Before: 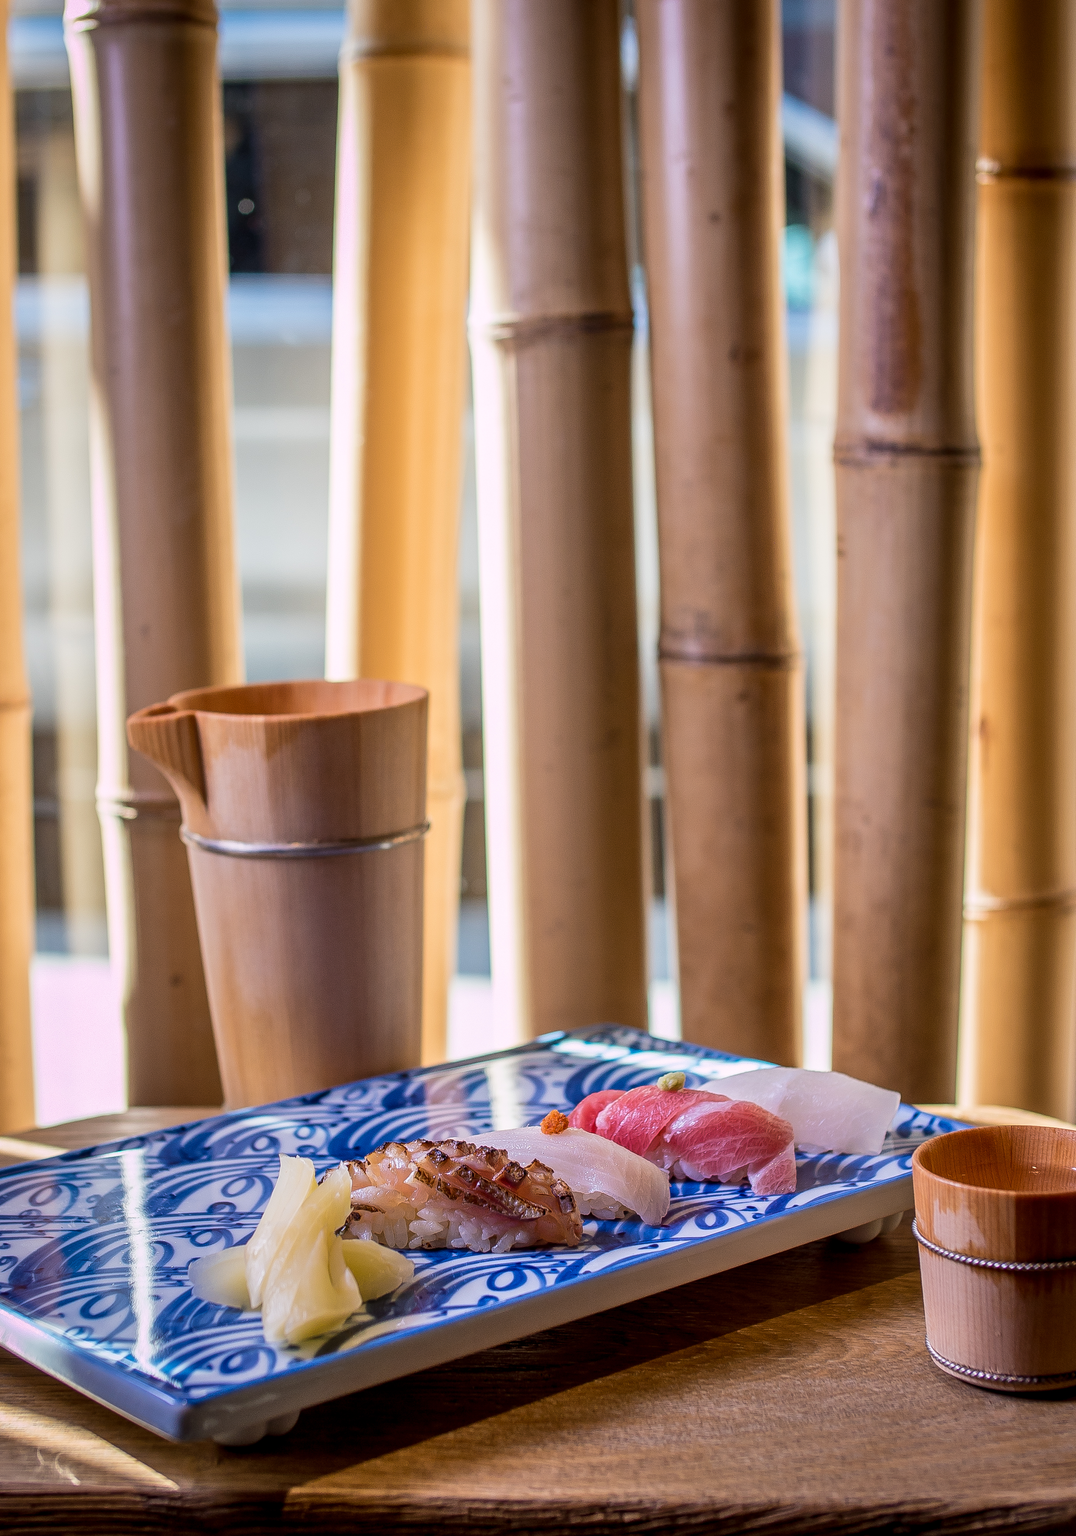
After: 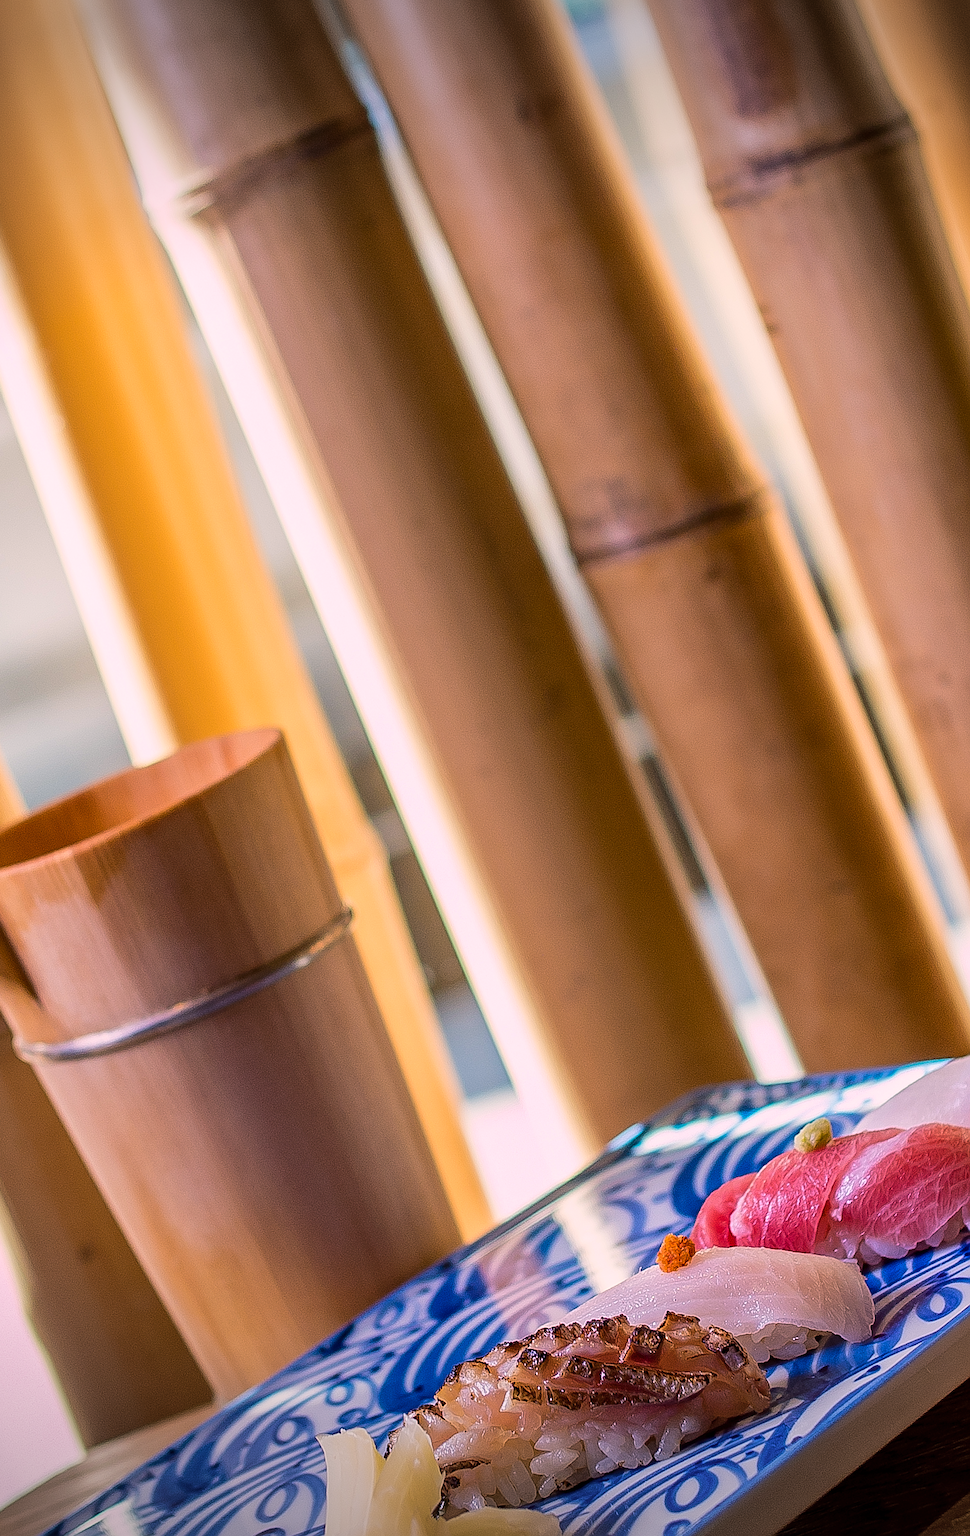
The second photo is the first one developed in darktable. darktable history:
crop and rotate: angle 20.7°, left 6.872%, right 3.965%, bottom 1.126%
sharpen: on, module defaults
vignetting: fall-off start 99.25%, brightness -0.455, saturation -0.303, width/height ratio 1.303
color balance rgb: power › hue 61.31°, highlights gain › chroma 2.396%, highlights gain › hue 38.16°, linear chroma grading › global chroma 14.35%, perceptual saturation grading › global saturation 0.232%, global vibrance 20%
